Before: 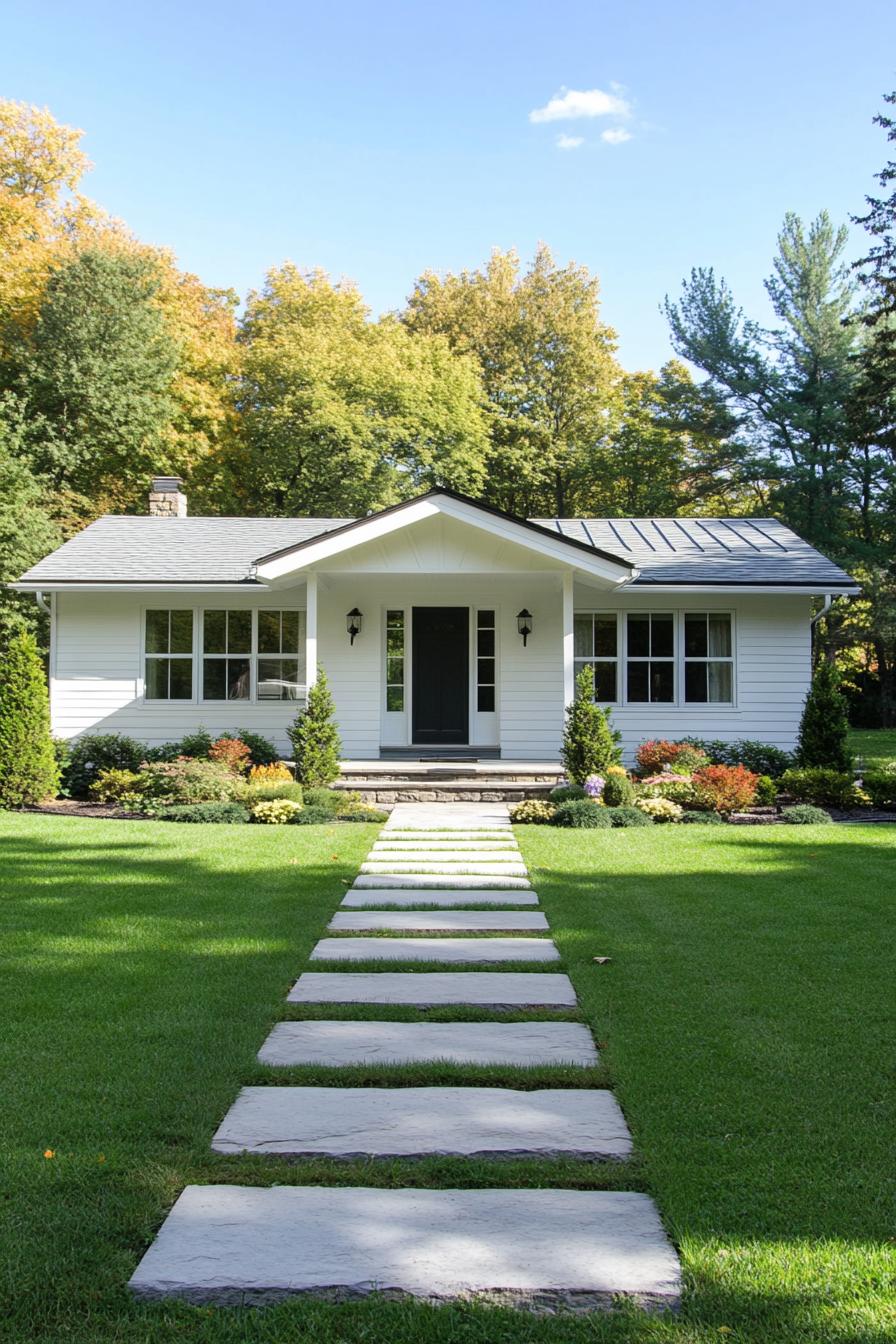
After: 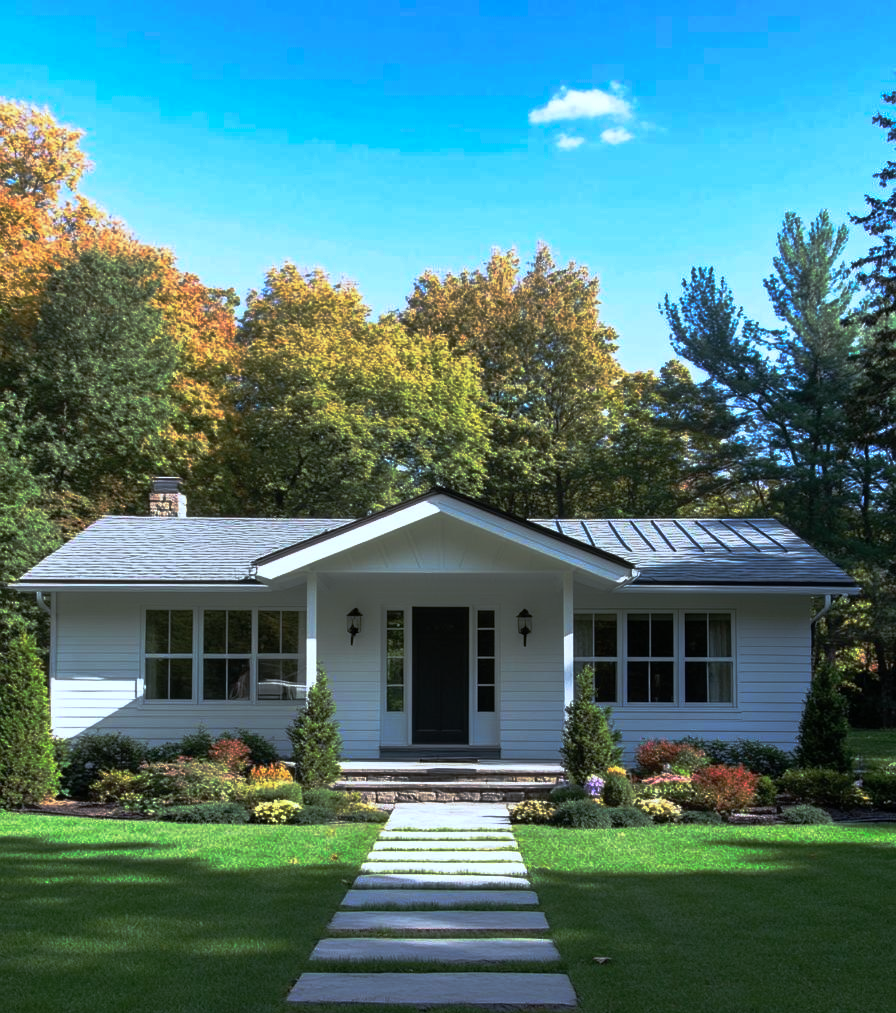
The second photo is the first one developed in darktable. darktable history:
base curve: curves: ch0 [(0, 0) (0.564, 0.291) (0.802, 0.731) (1, 1)], preserve colors none
crop: bottom 24.598%
color correction: highlights a* -2.36, highlights b* -18.47
